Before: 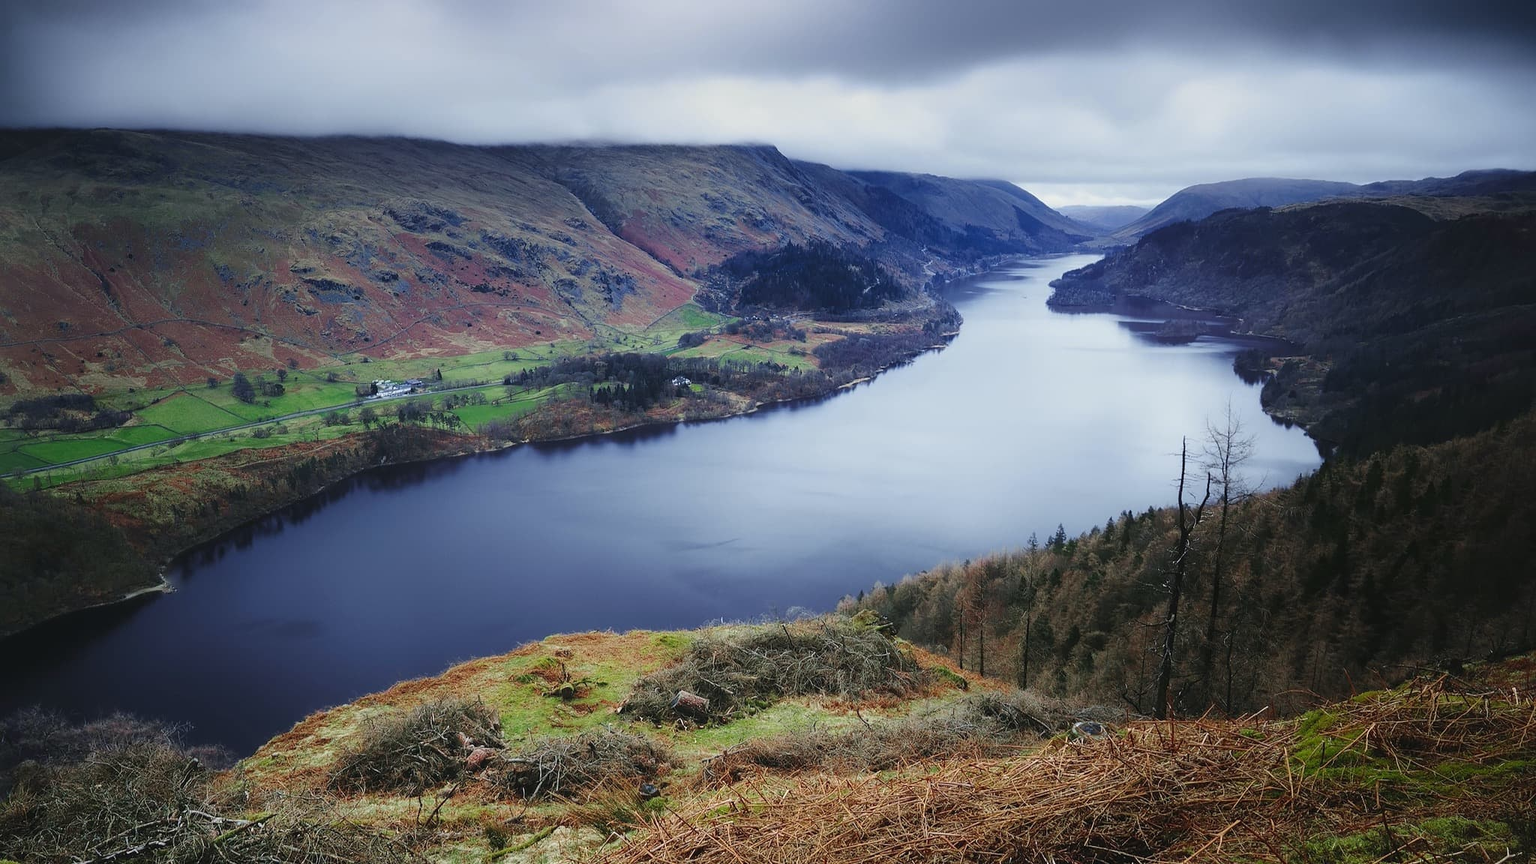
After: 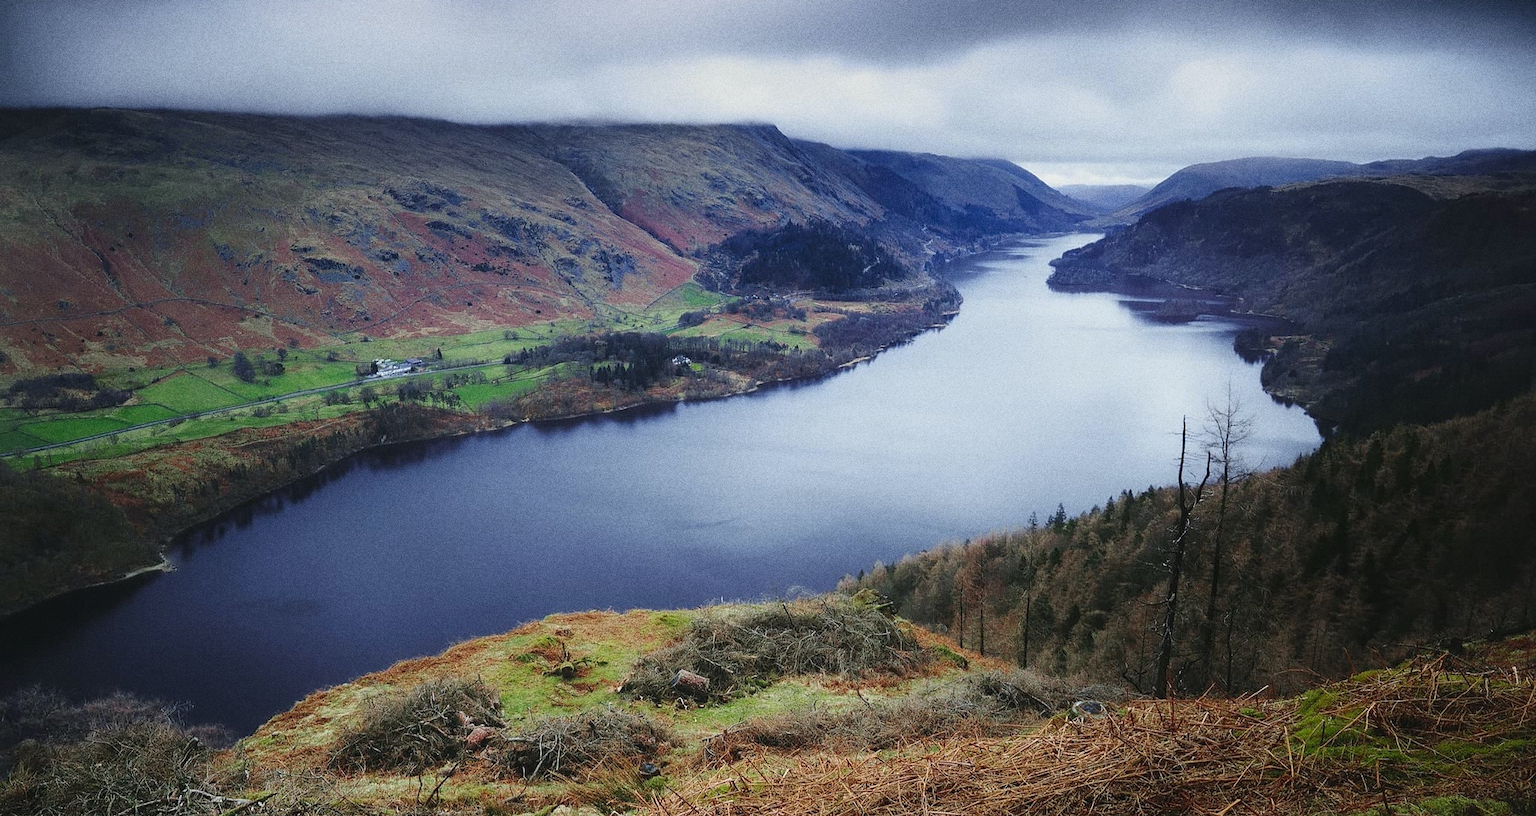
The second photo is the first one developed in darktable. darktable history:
crop and rotate: top 2.479%, bottom 3.018%
grain: coarseness 0.09 ISO, strength 40%
